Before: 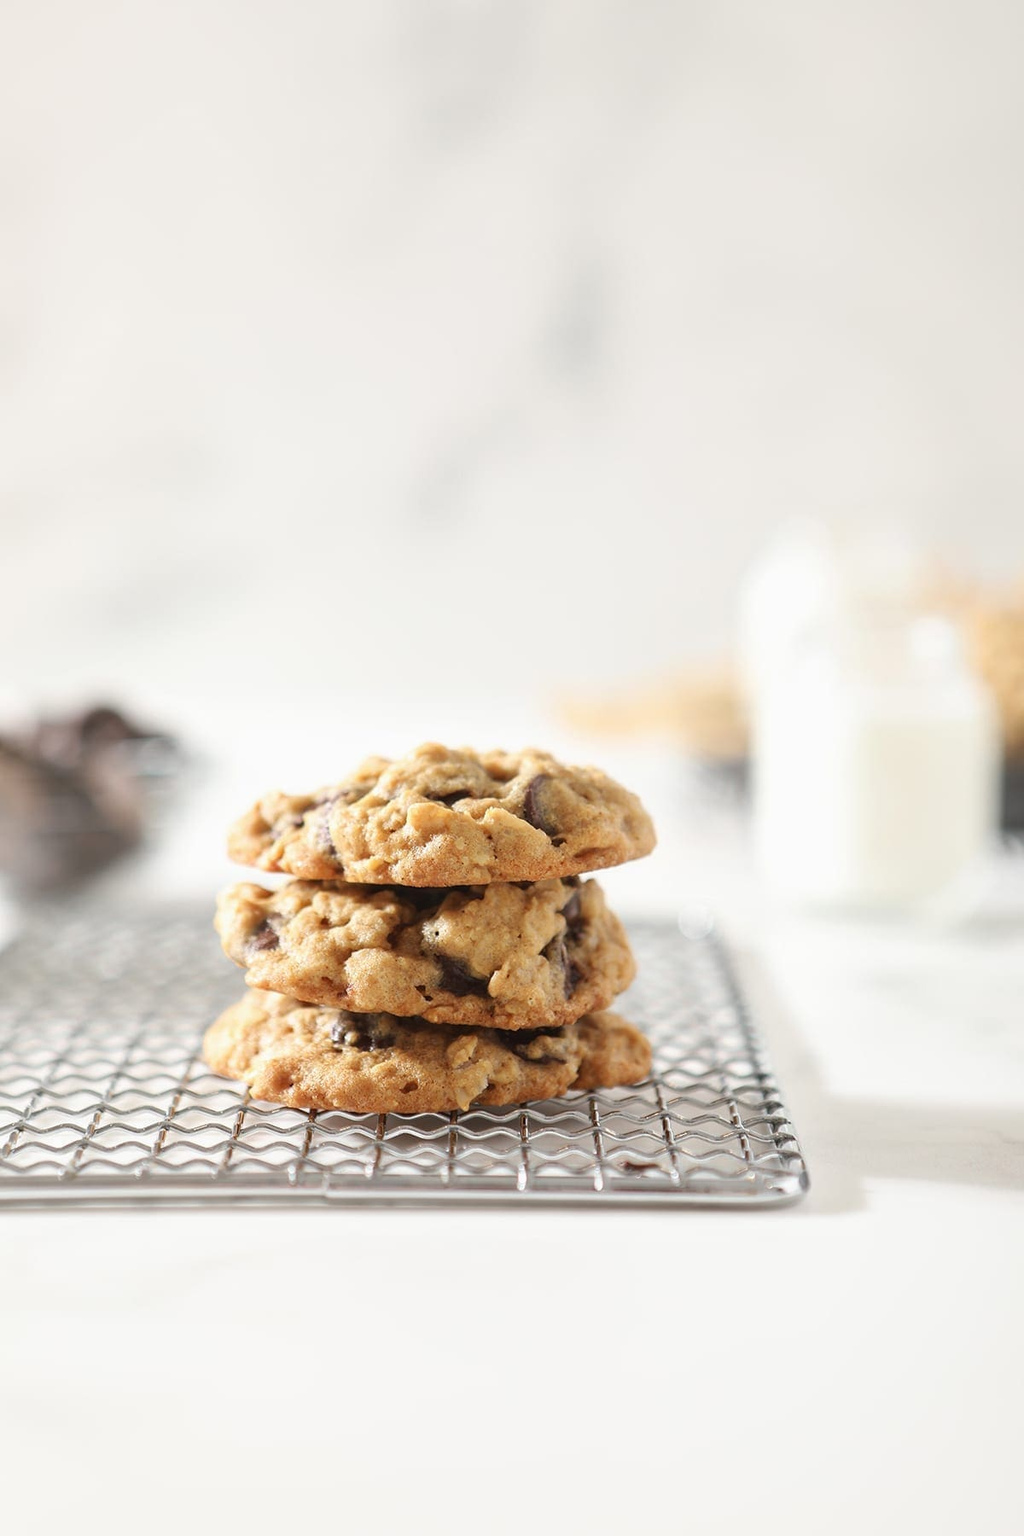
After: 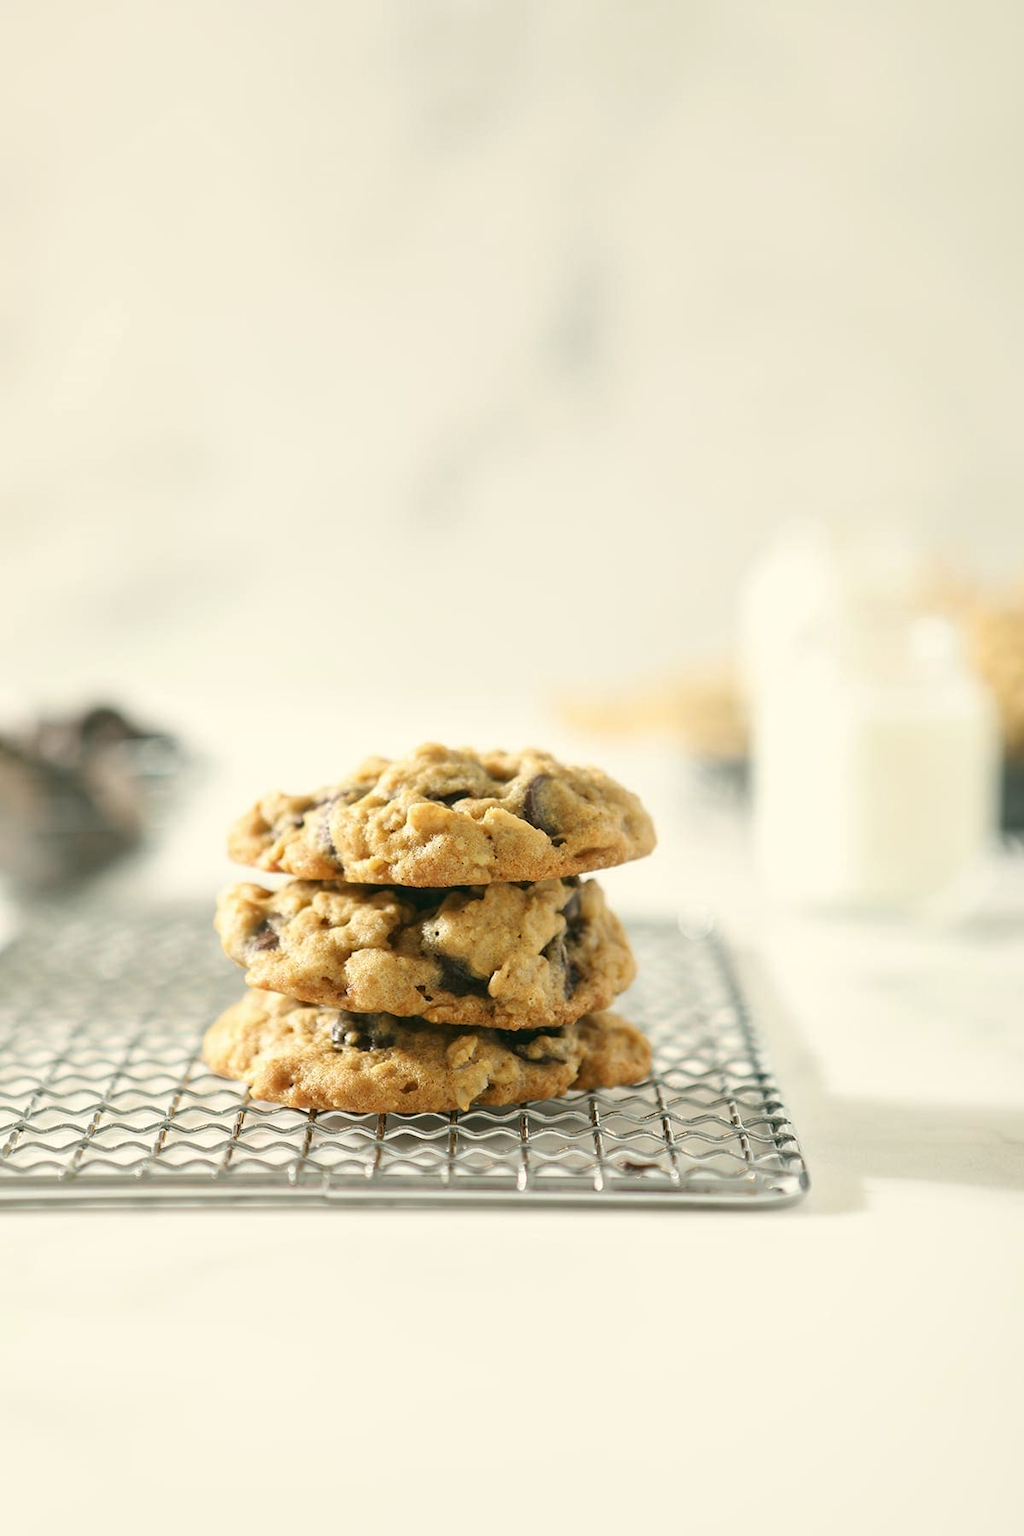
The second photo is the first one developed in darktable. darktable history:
color correction: highlights a* -0.464, highlights b* 9.13, shadows a* -9.38, shadows b* 1.54
